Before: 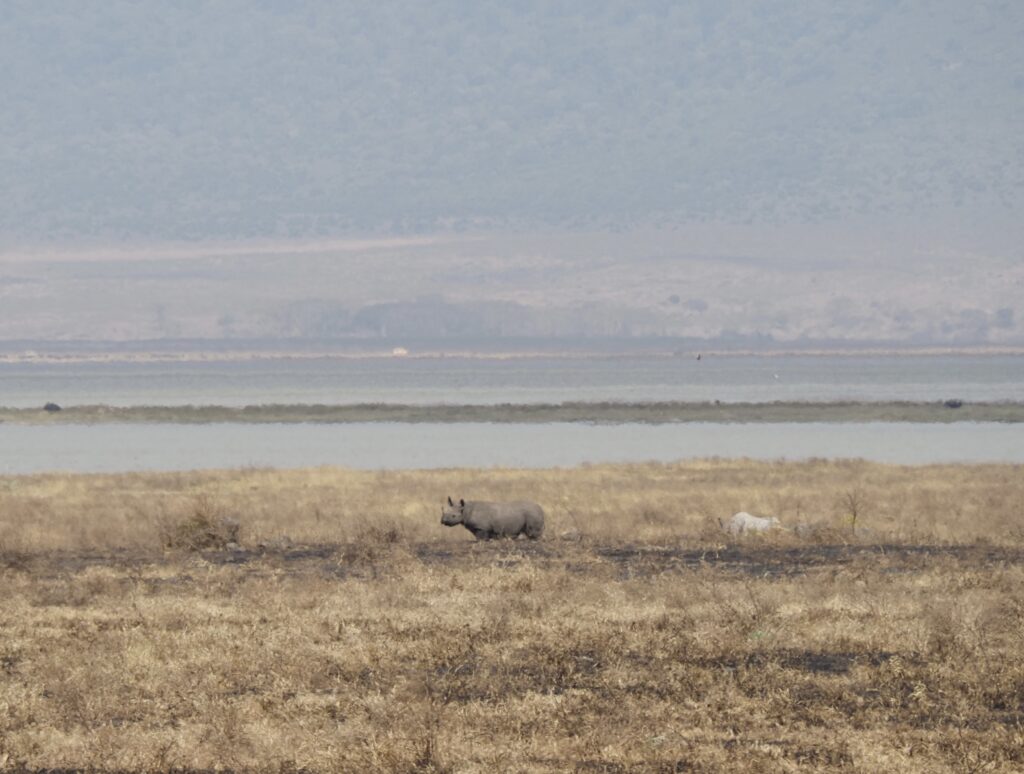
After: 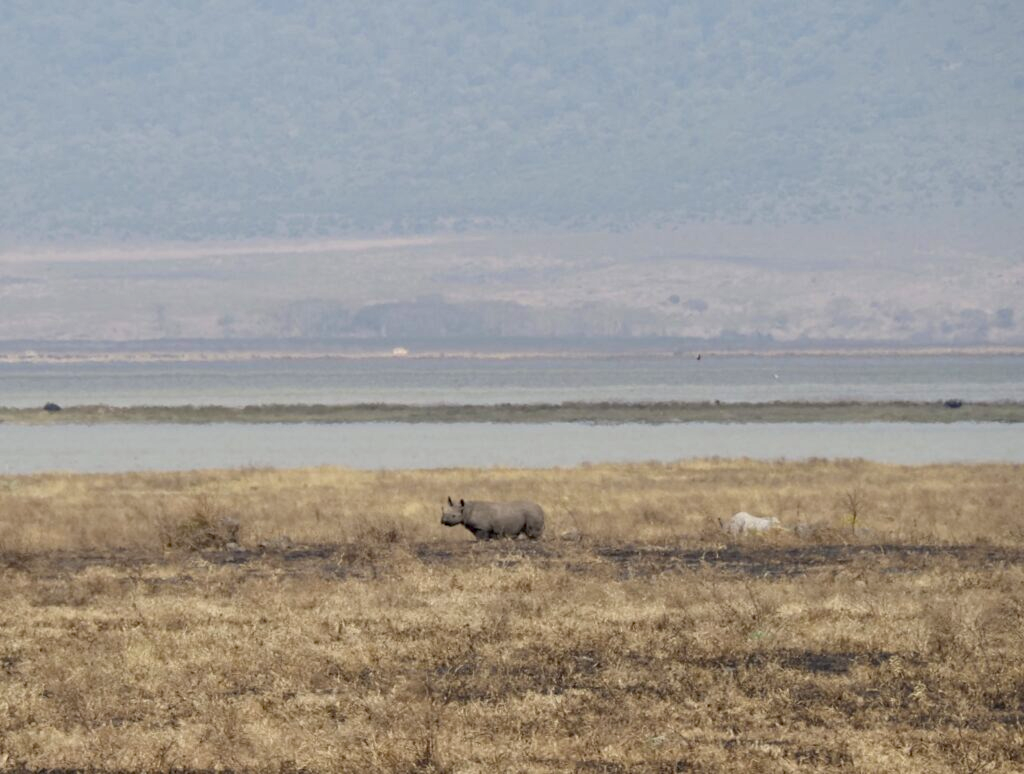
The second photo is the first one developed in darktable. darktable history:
shadows and highlights: radius 333.58, shadows 65.12, highlights 5.6, compress 88%, soften with gaussian
haze removal: strength 0.26, distance 0.256, compatibility mode true, adaptive false
